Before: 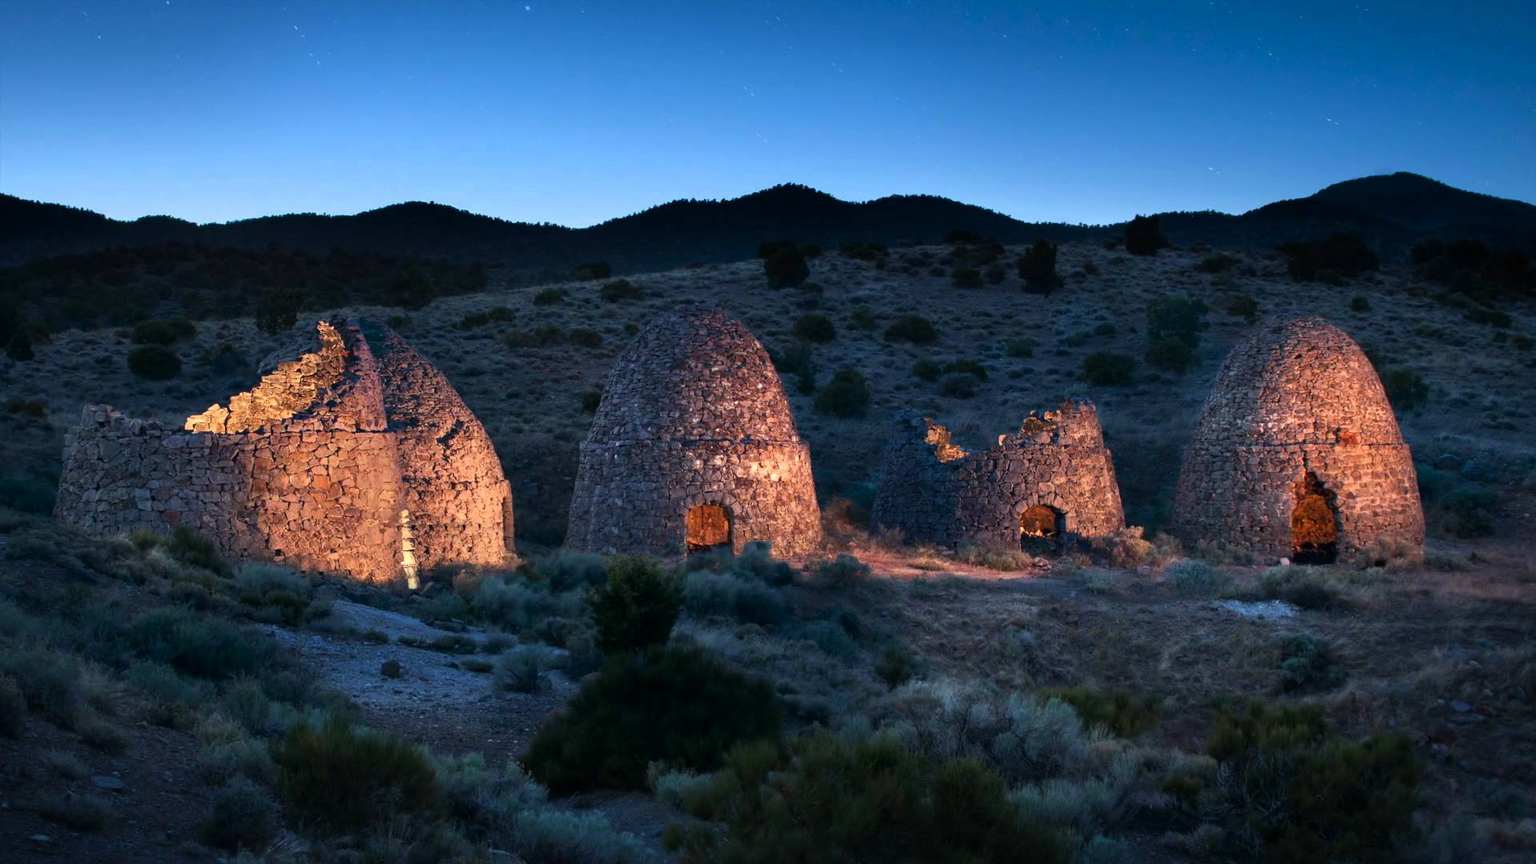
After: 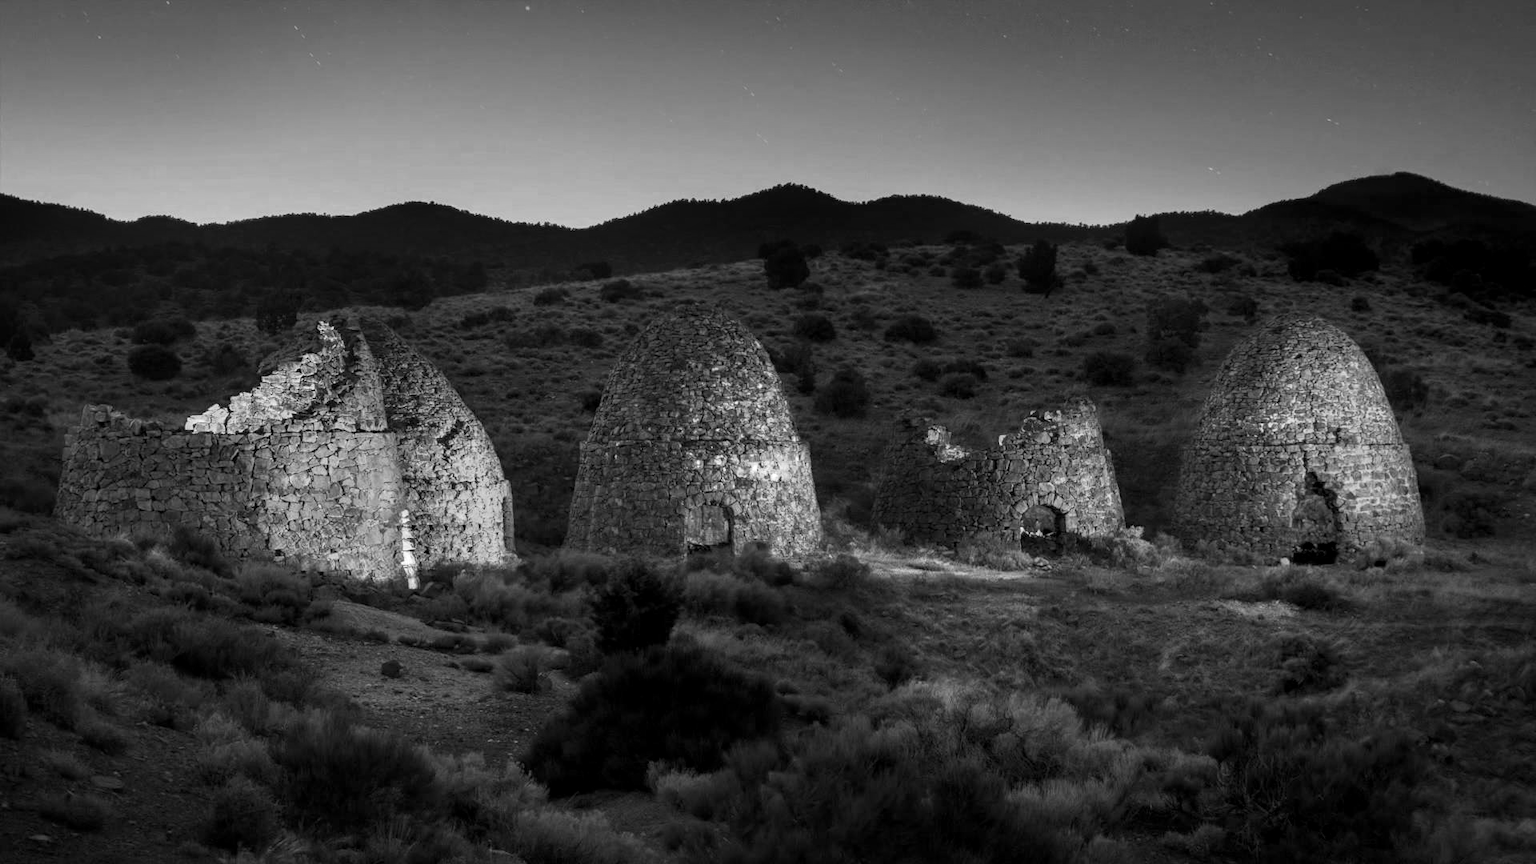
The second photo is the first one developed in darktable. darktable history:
monochrome: a 16.06, b 15.48, size 1
local contrast: on, module defaults
